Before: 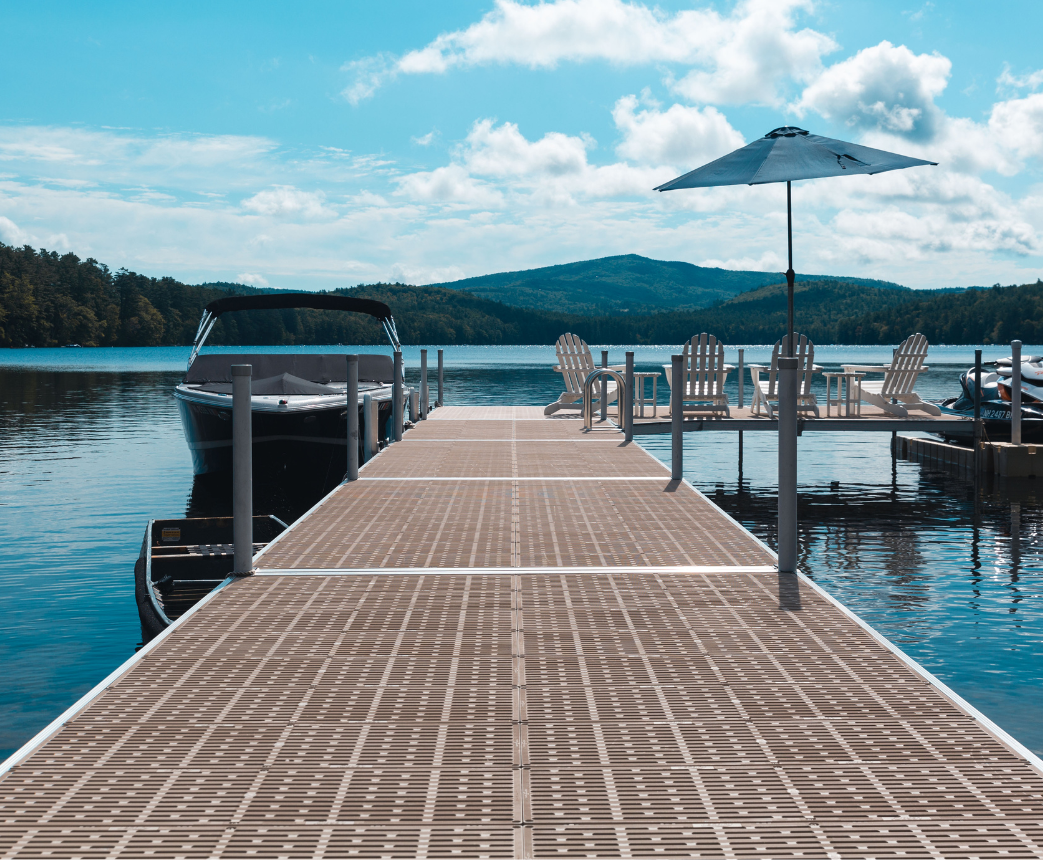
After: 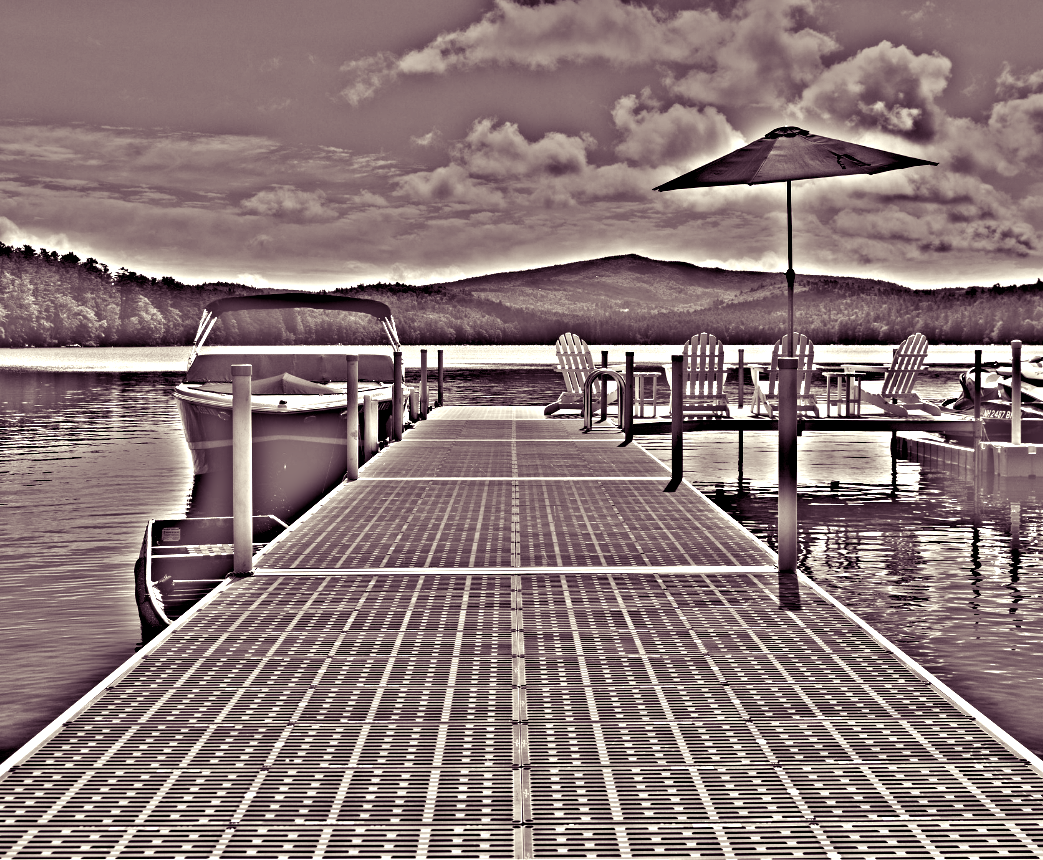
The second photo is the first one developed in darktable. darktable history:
color balance rgb: shadows lift › luminance -21.66%, shadows lift › chroma 8.98%, shadows lift › hue 283.37°, power › chroma 1.55%, power › hue 25.59°, highlights gain › luminance 6.08%, highlights gain › chroma 2.55%, highlights gain › hue 90°, global offset › luminance -0.87%, perceptual saturation grading › global saturation 27.49%, perceptual saturation grading › highlights -28.39%, perceptual saturation grading › mid-tones 15.22%, perceptual saturation grading › shadows 33.98%, perceptual brilliance grading › highlights 10%, perceptual brilliance grading › mid-tones 5%
highpass: on, module defaults
